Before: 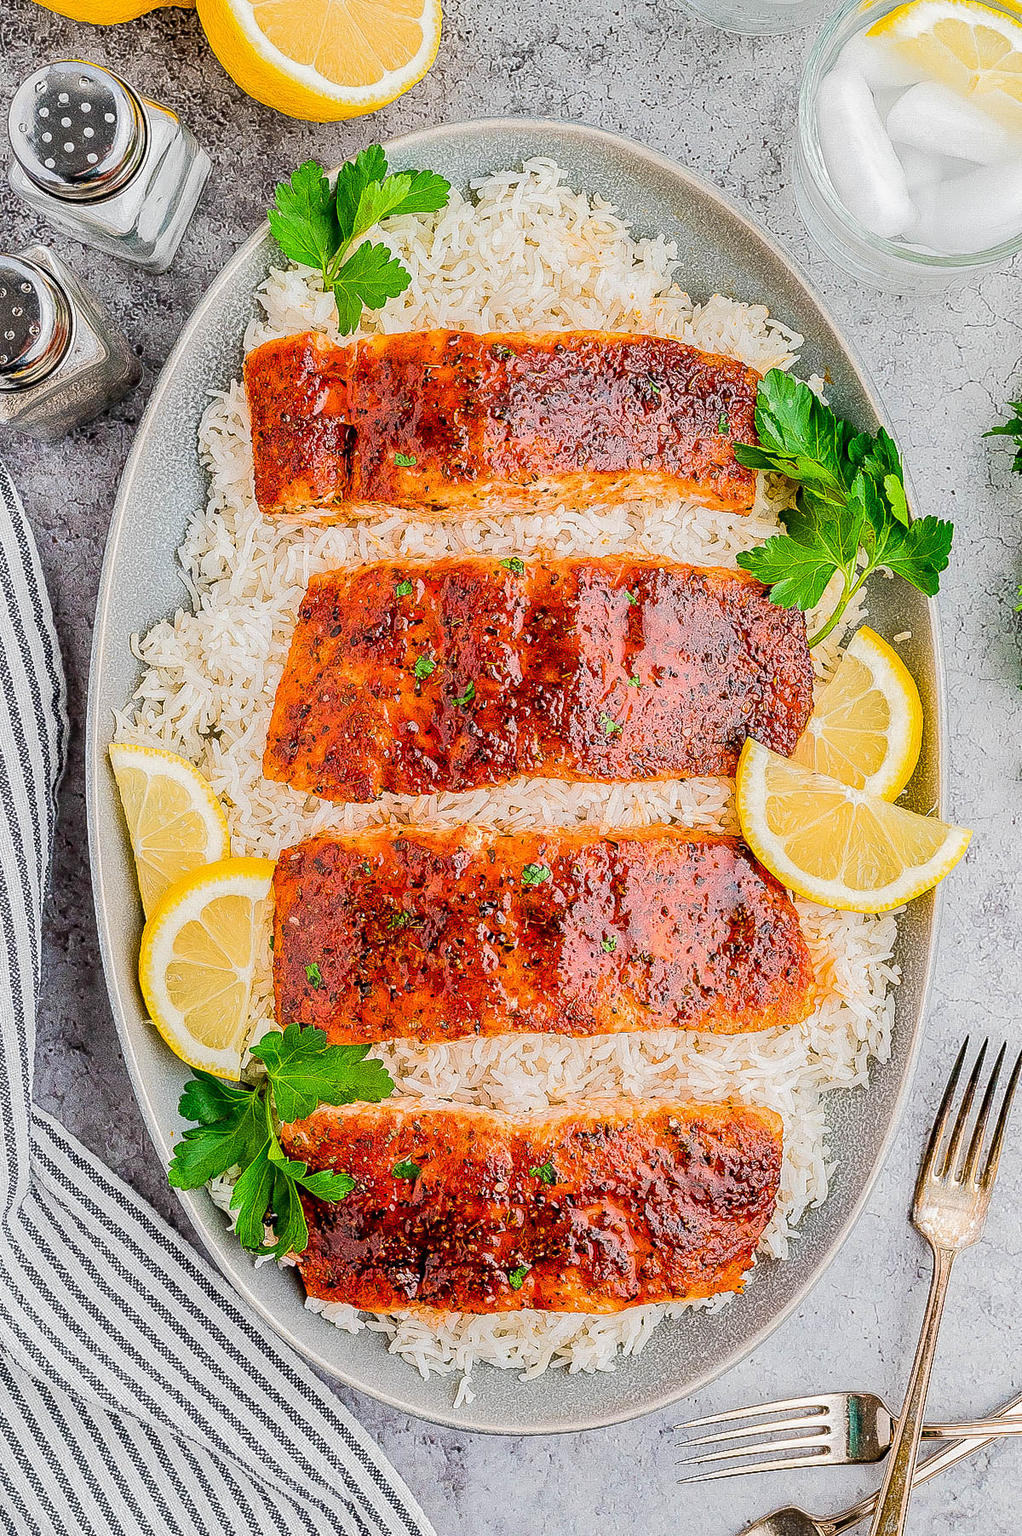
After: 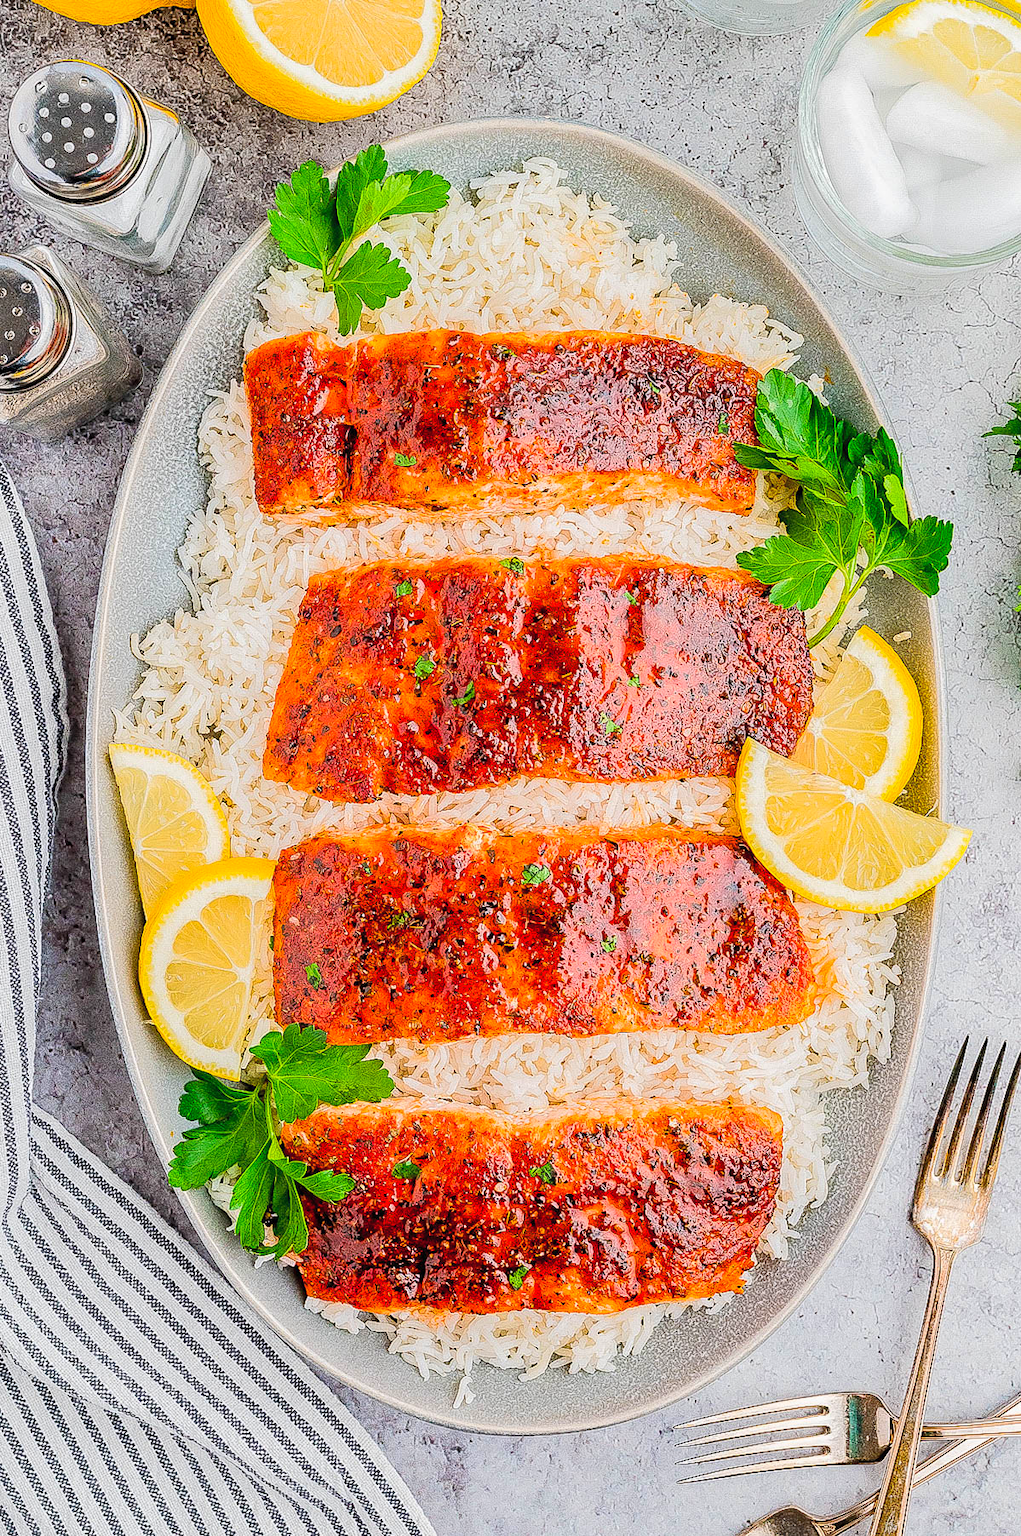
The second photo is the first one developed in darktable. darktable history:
contrast brightness saturation: brightness 0.094, saturation 0.191
